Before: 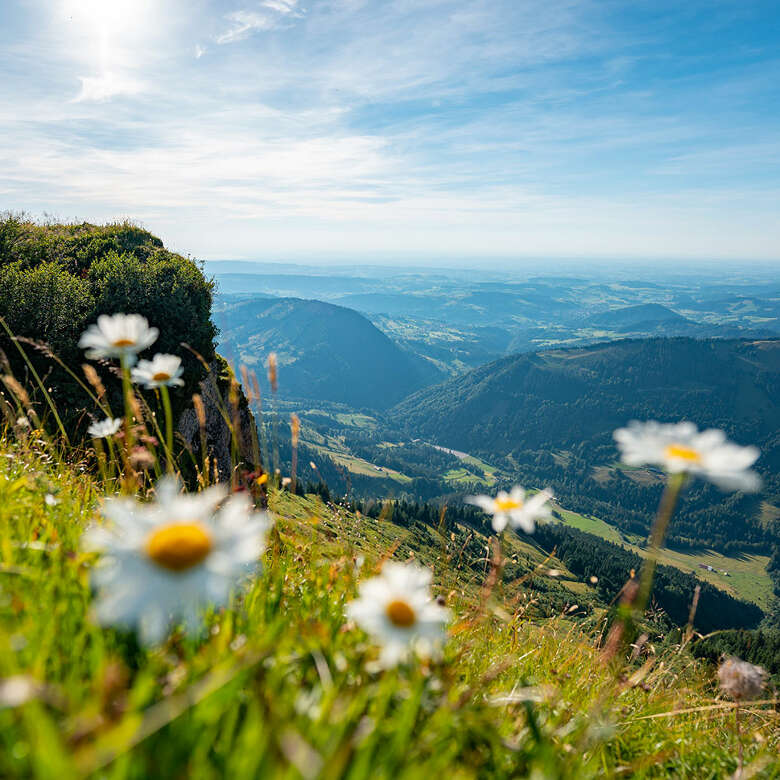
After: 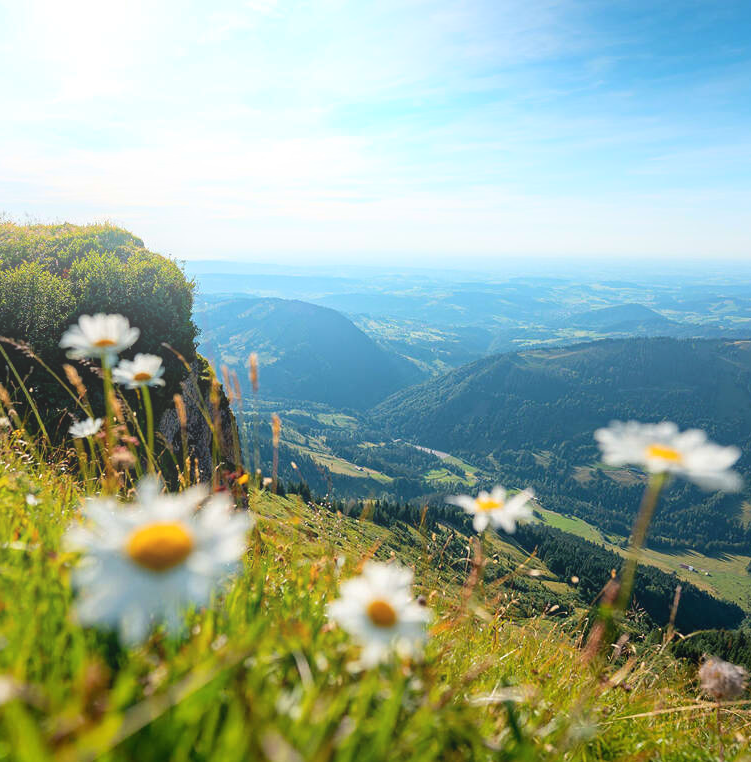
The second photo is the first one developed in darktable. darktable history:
bloom: on, module defaults
crop and rotate: left 2.536%, right 1.107%, bottom 2.246%
